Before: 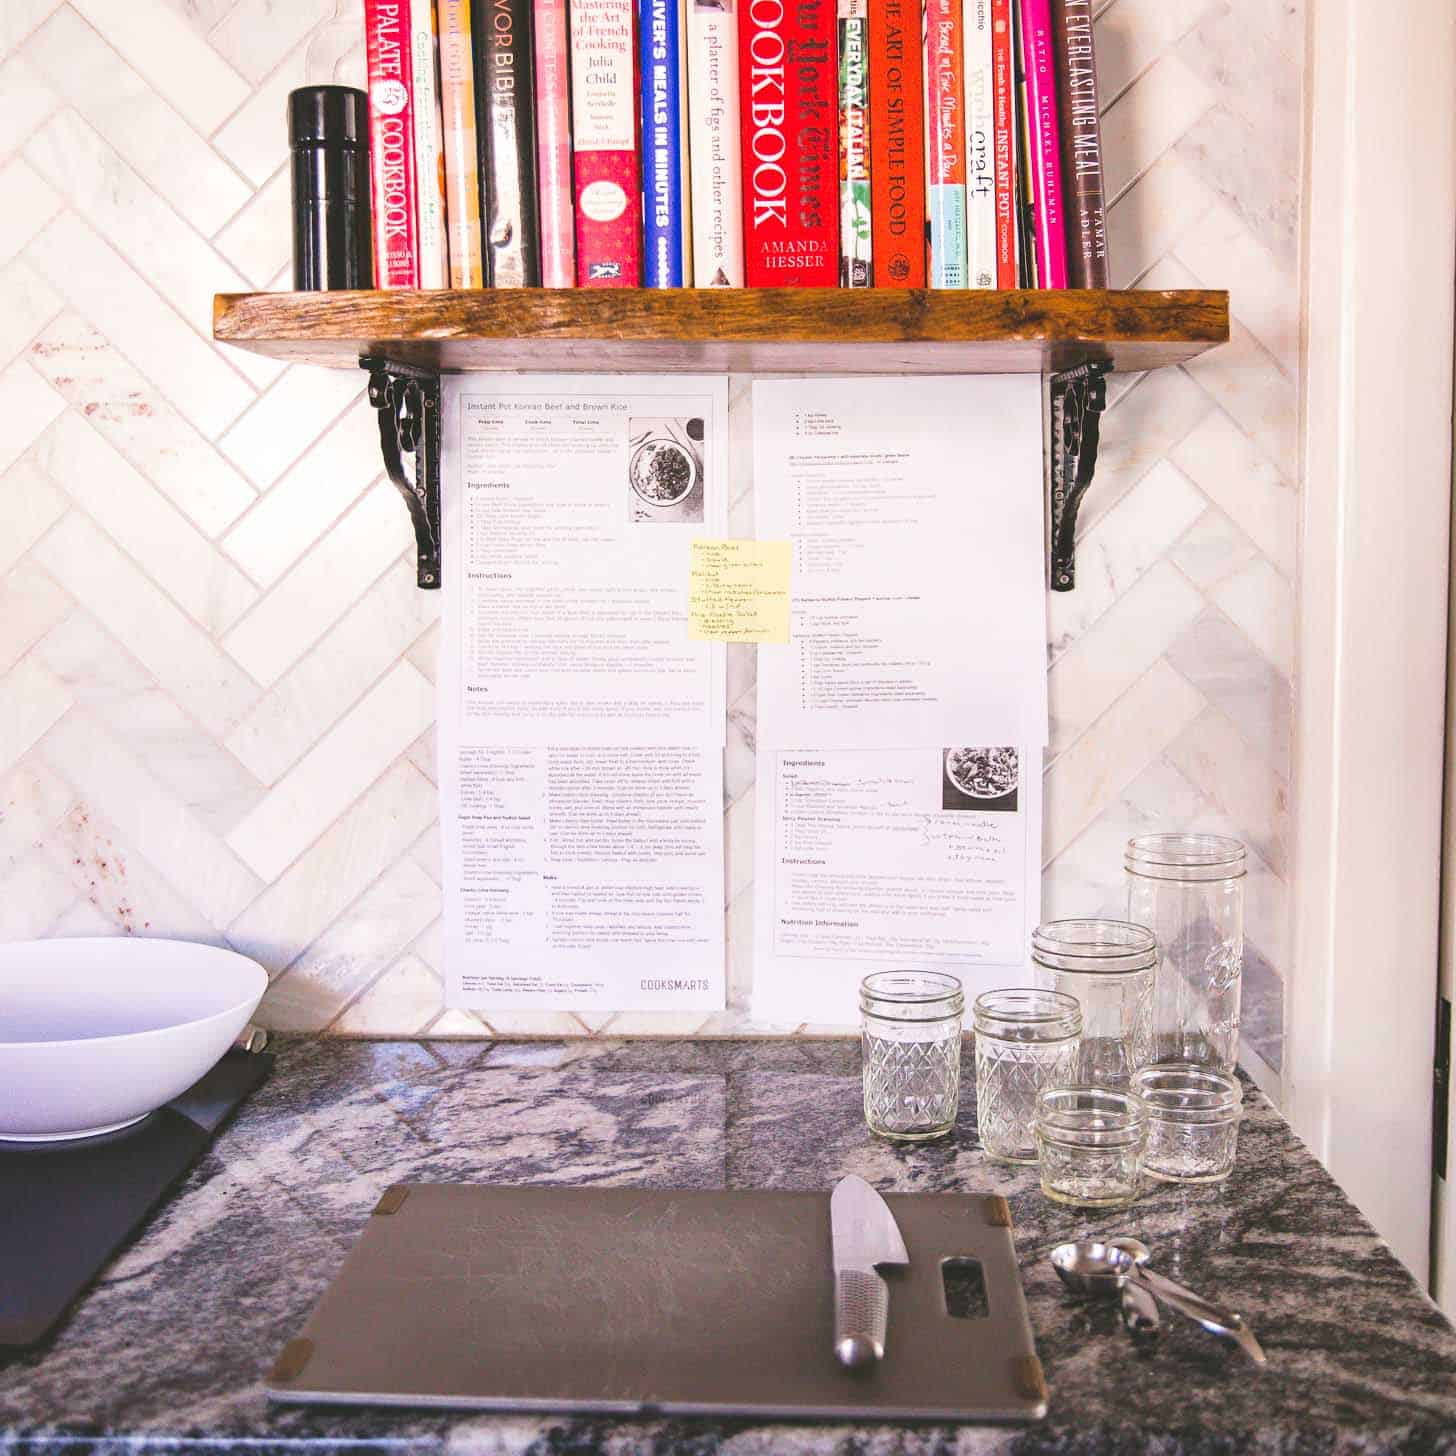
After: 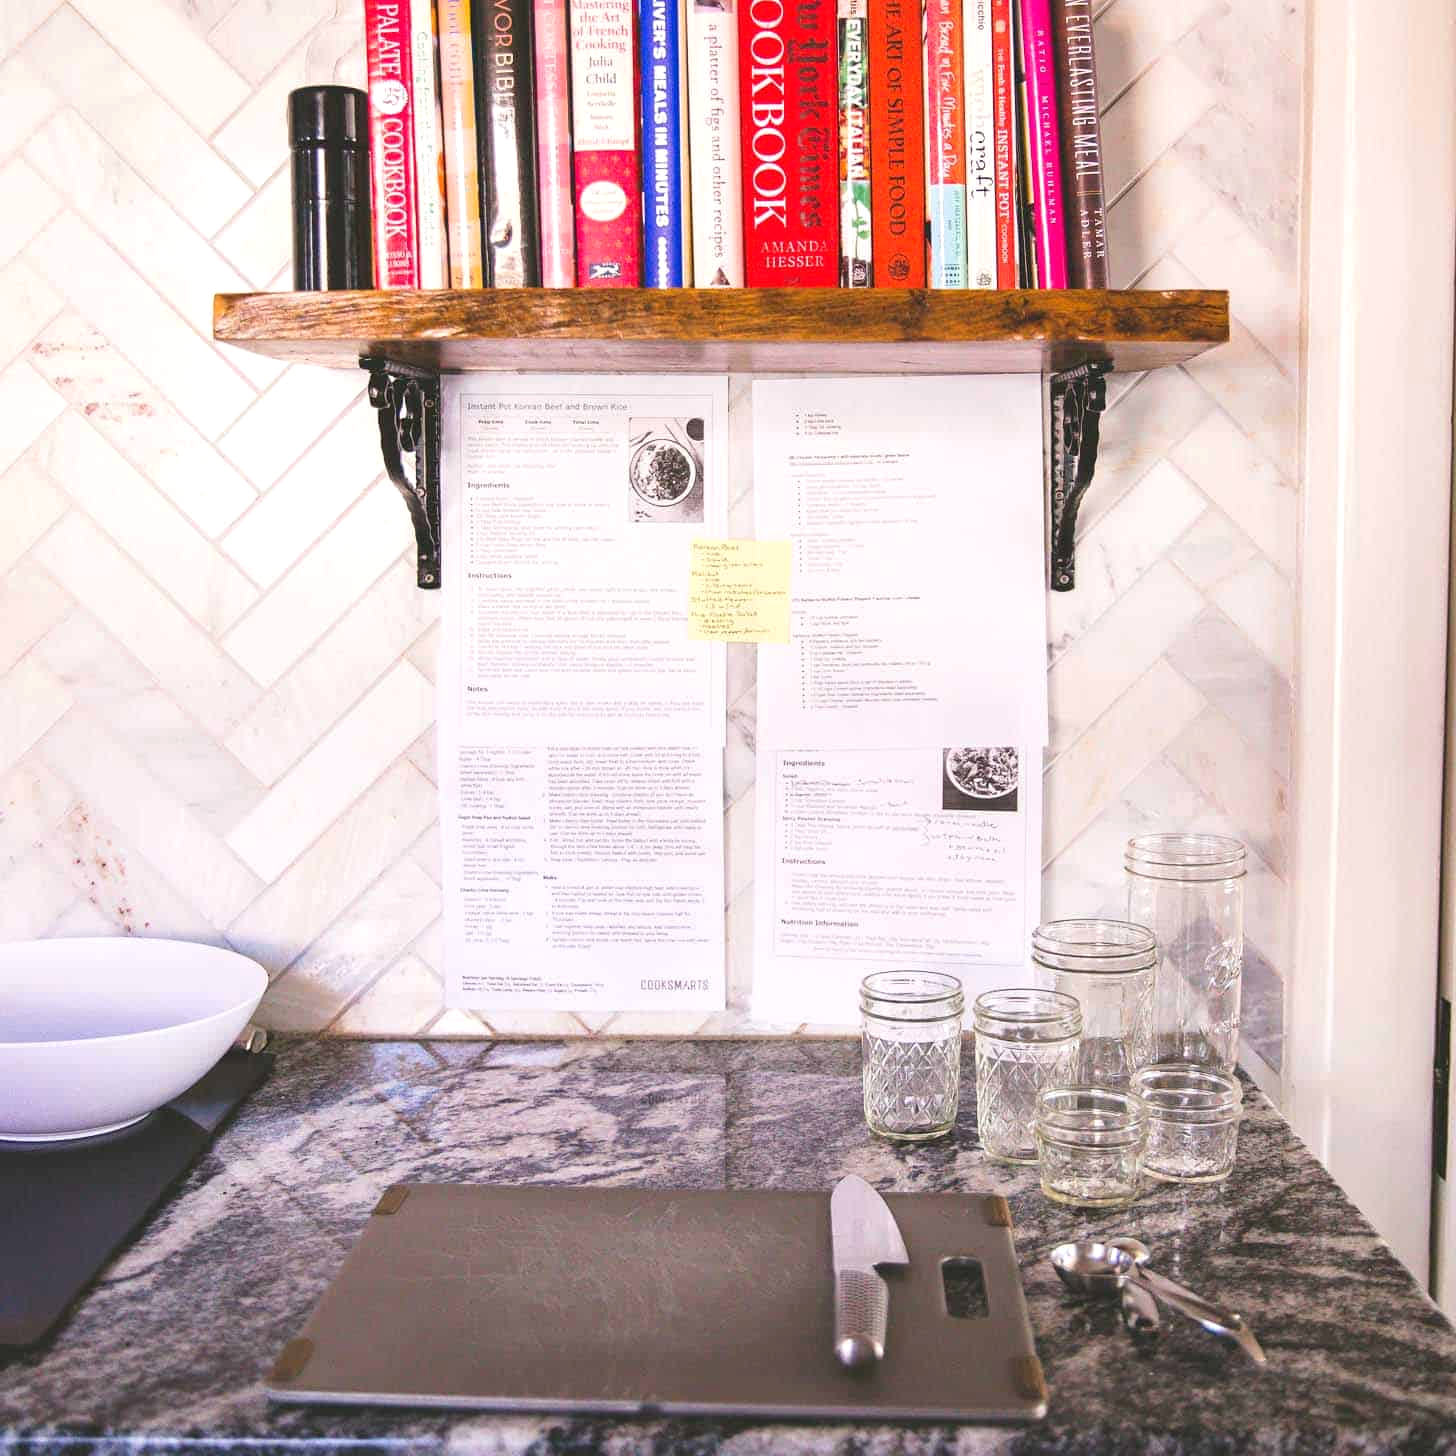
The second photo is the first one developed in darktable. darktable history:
exposure: exposure 0.131 EV, compensate exposure bias true, compensate highlight preservation false
